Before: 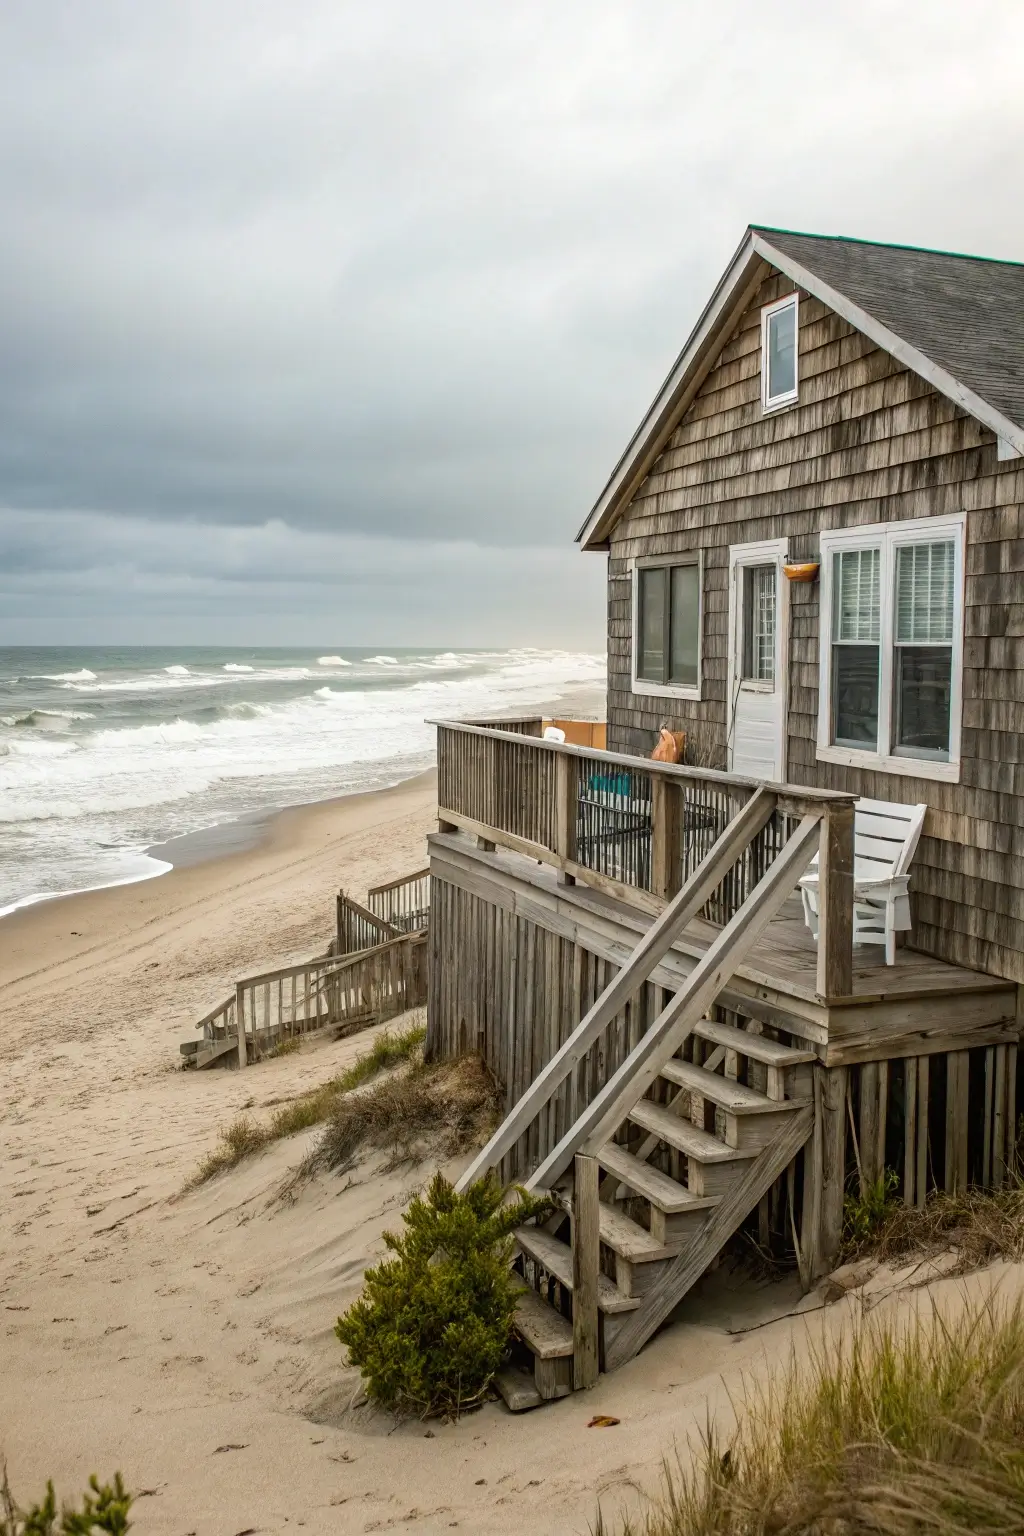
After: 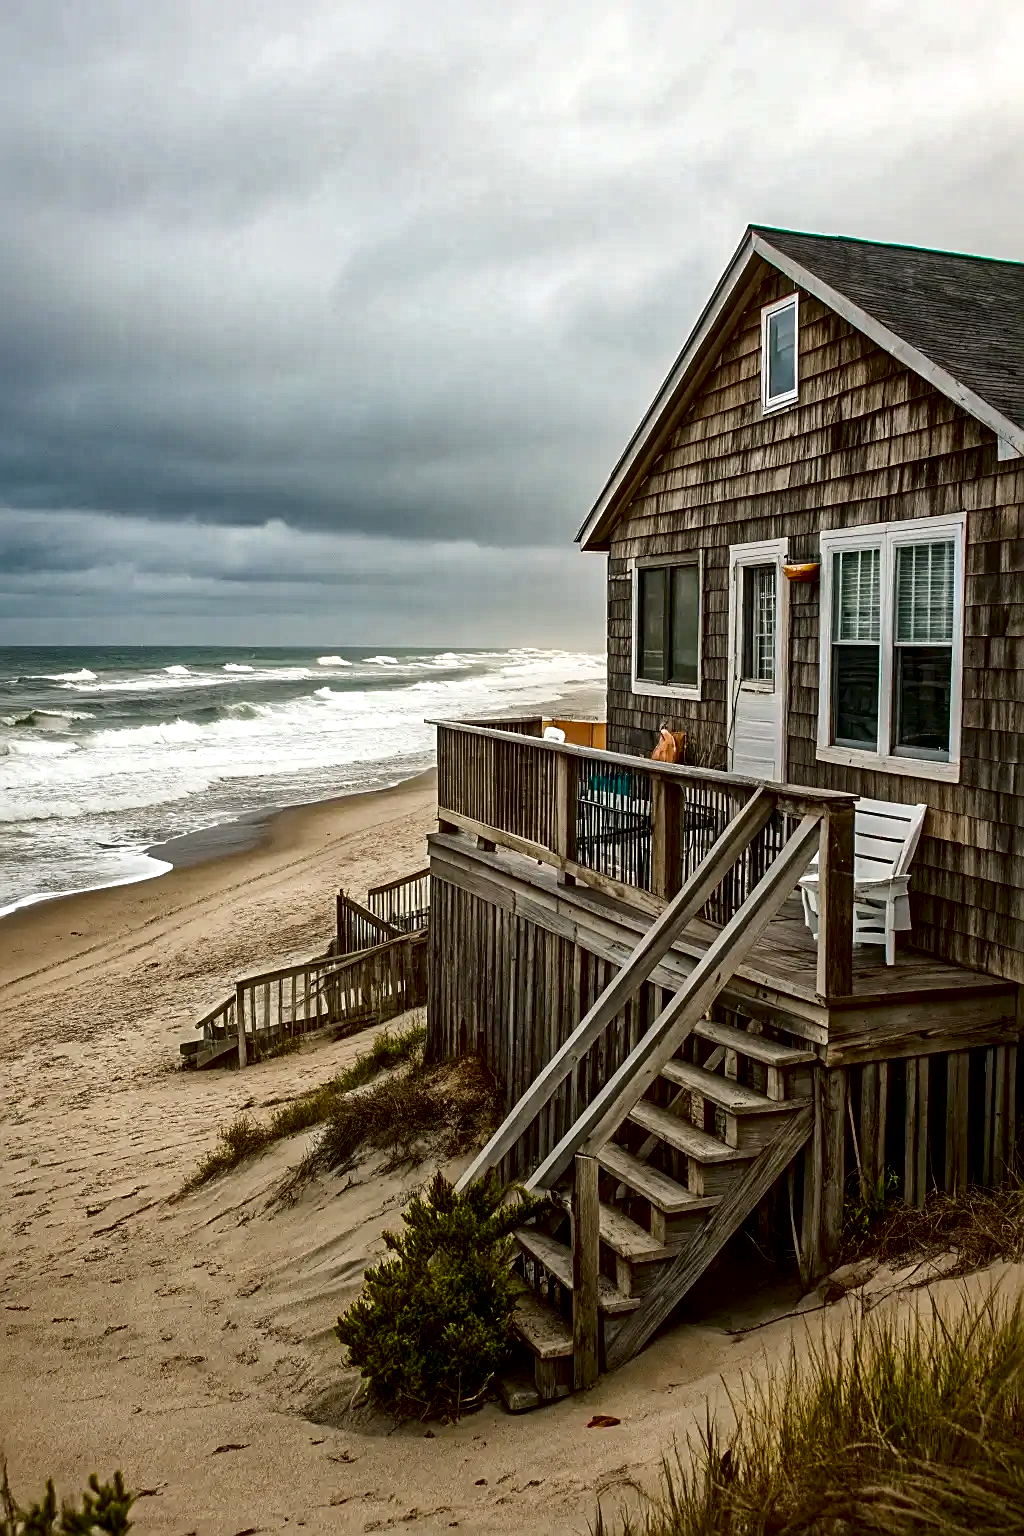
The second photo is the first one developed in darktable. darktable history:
local contrast: mode bilateral grid, contrast 21, coarseness 50, detail 172%, midtone range 0.2
haze removal: compatibility mode true, adaptive false
sharpen: on, module defaults
contrast brightness saturation: contrast 0.098, brightness -0.277, saturation 0.147
